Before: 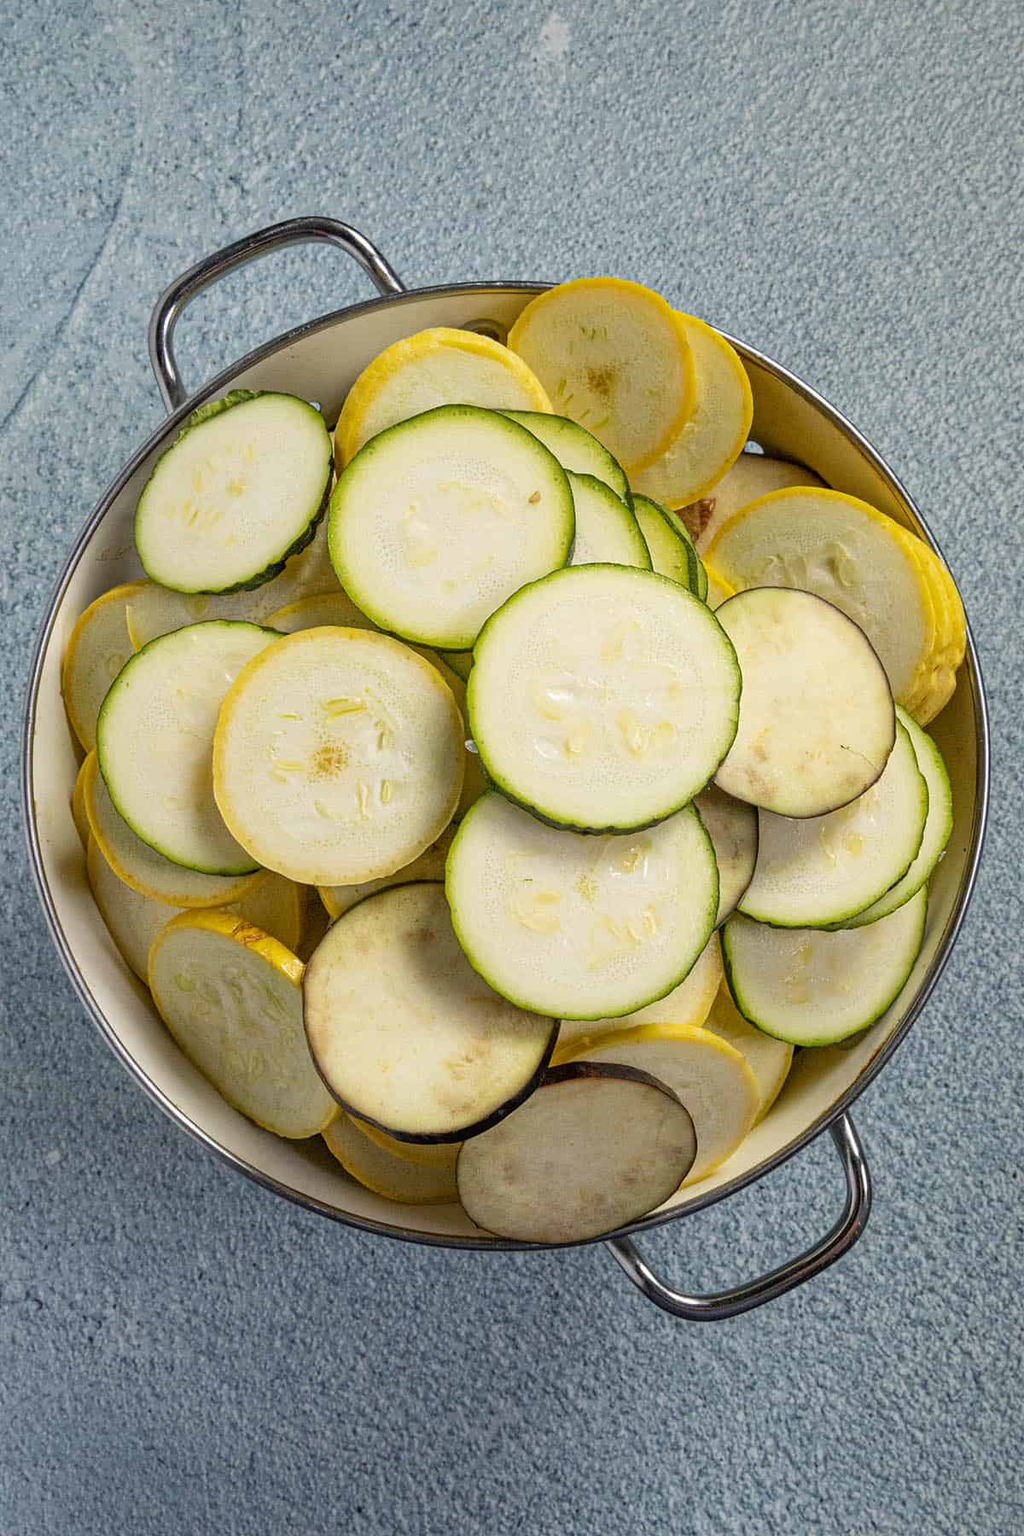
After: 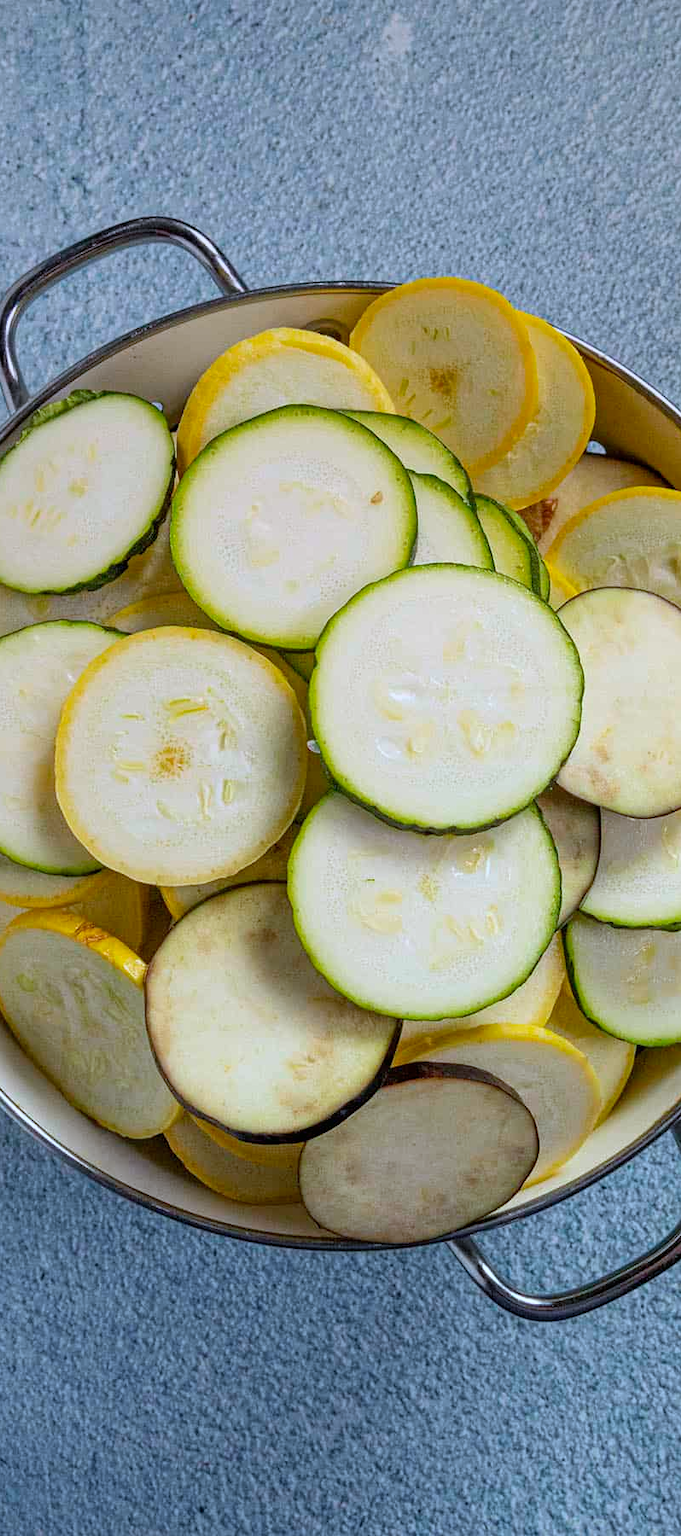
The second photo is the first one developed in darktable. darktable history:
white balance: red 0.926, green 1.003, blue 1.133
exposure: black level correction 0, compensate exposure bias true, compensate highlight preservation false
crop: left 15.419%, right 17.914%
graduated density: density 0.38 EV, hardness 21%, rotation -6.11°, saturation 32%
